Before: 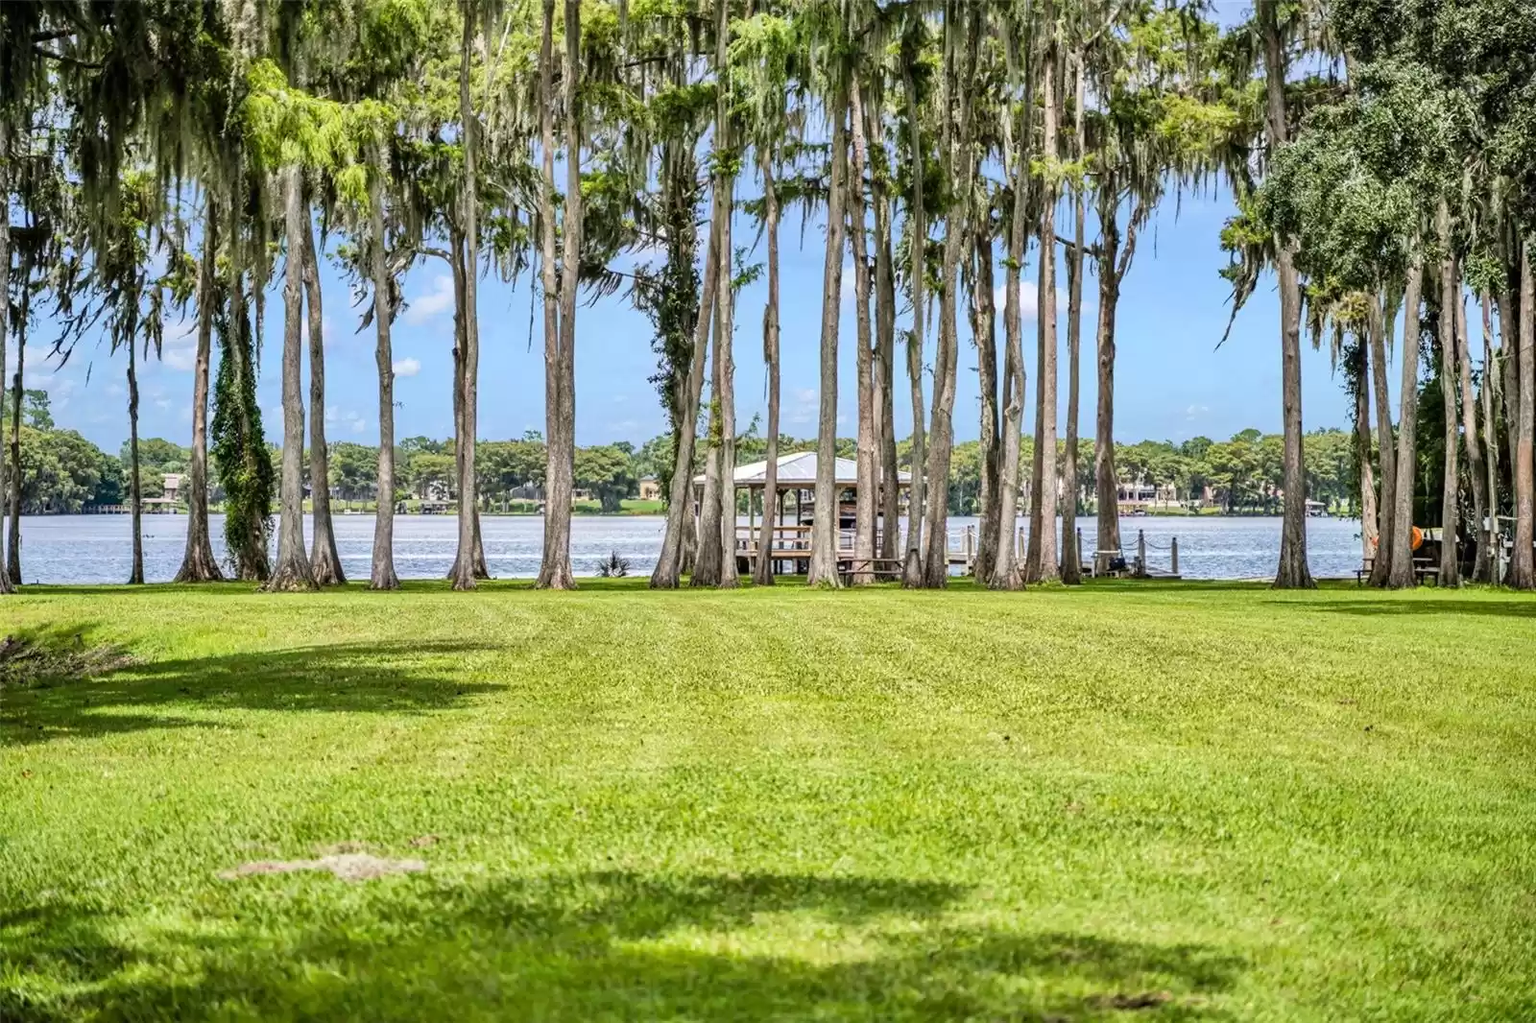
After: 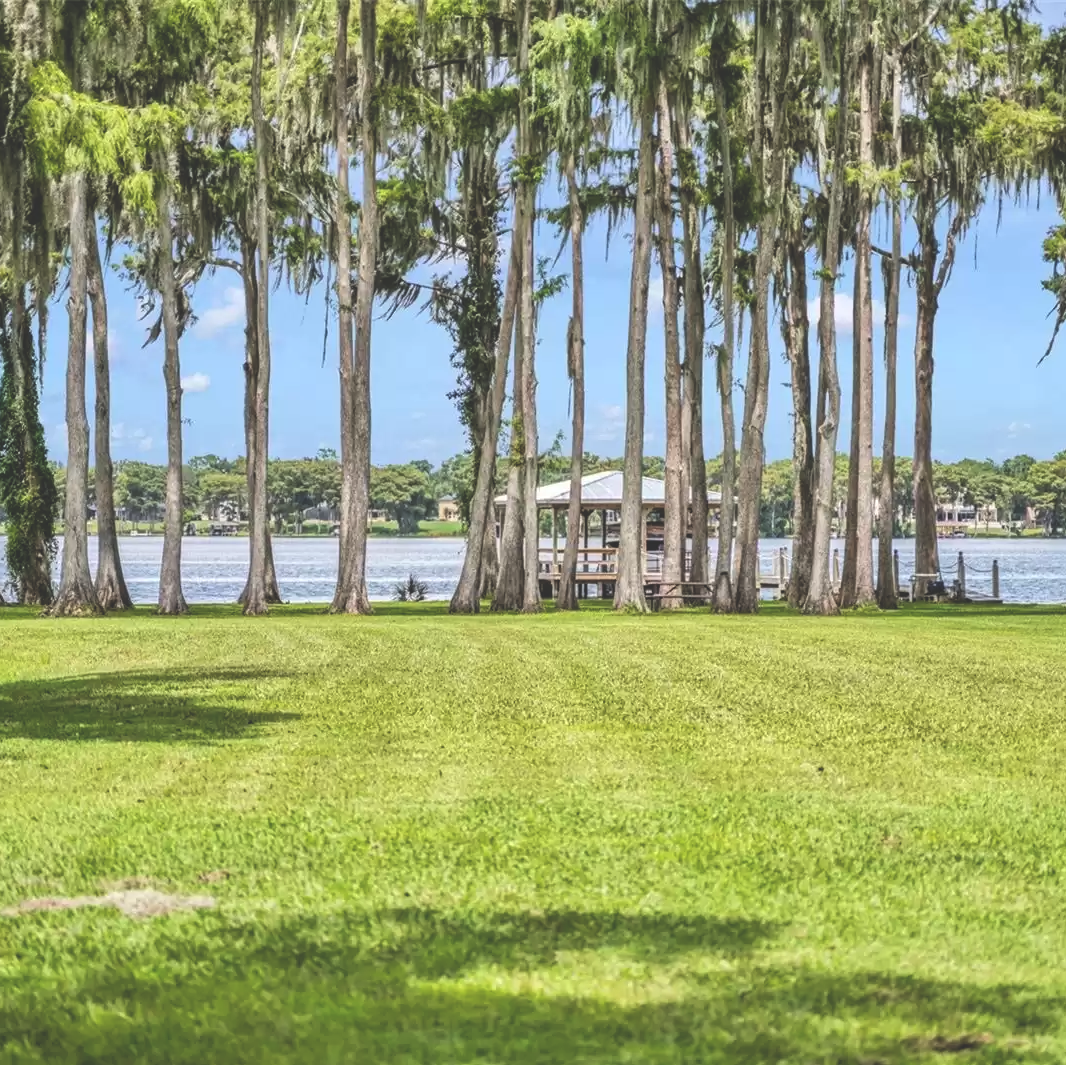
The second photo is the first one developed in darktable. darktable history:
crop and rotate: left 14.292%, right 19.041%
exposure: black level correction -0.03, compensate highlight preservation false
